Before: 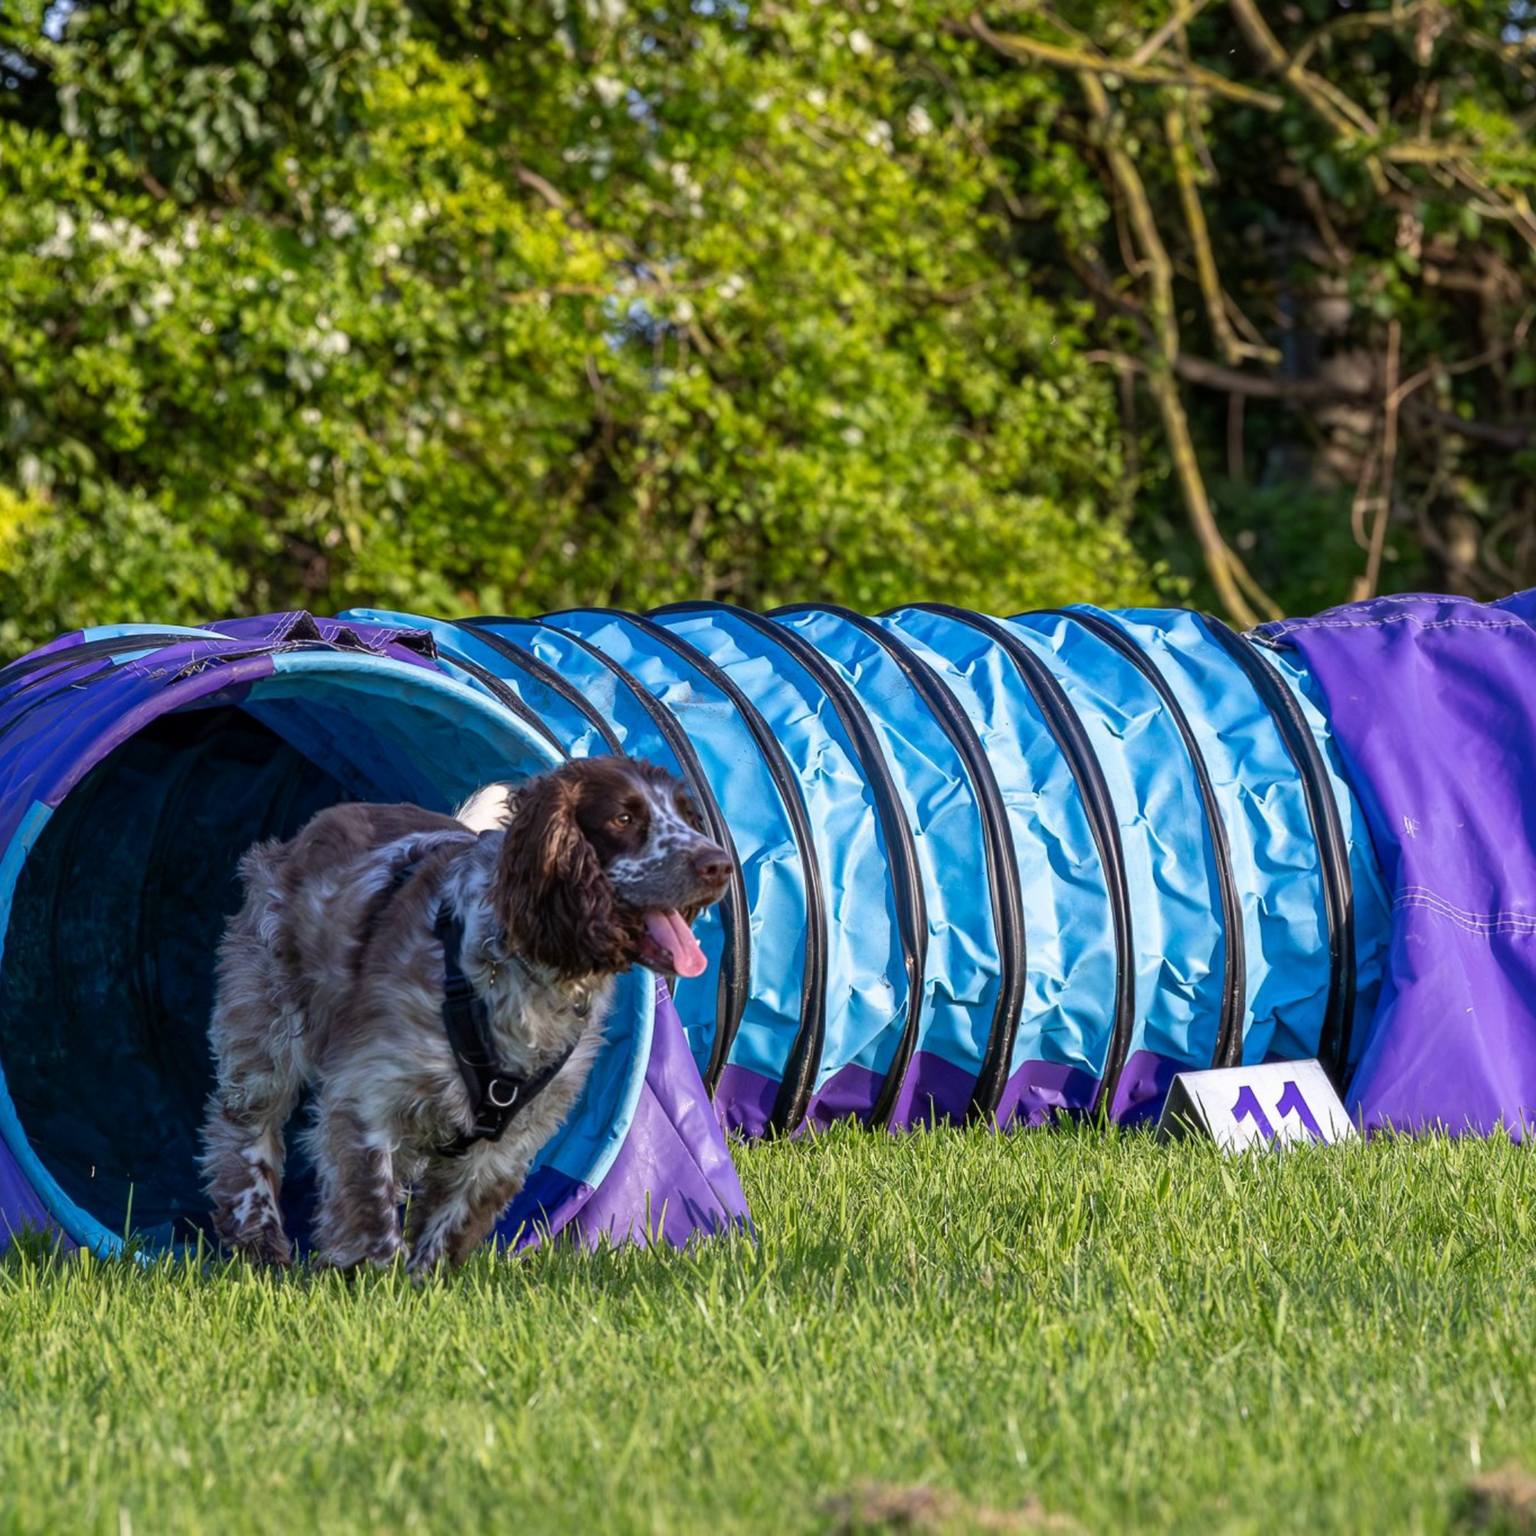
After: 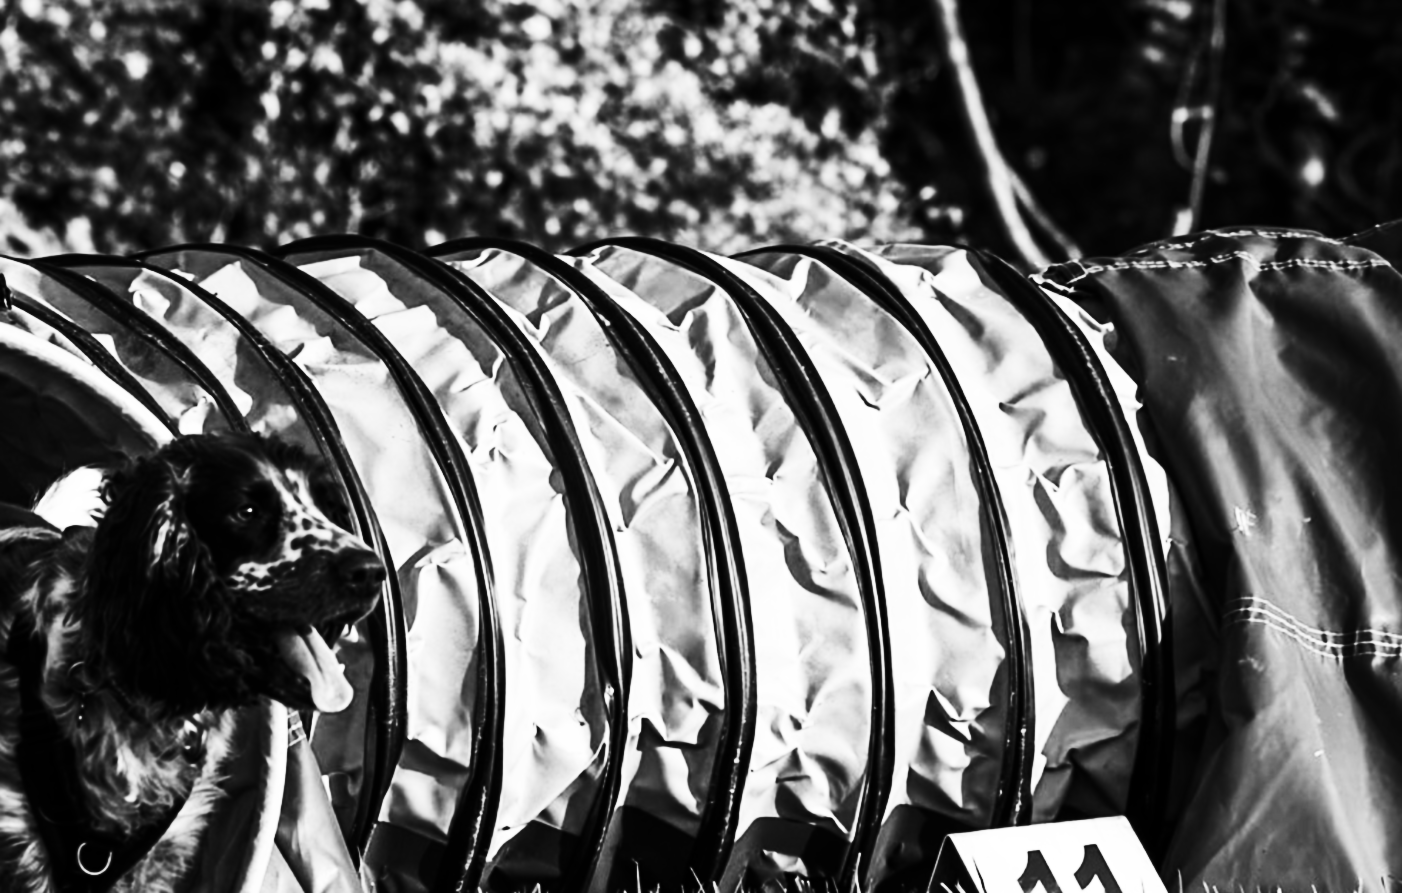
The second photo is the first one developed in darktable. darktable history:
crop and rotate: left 27.938%, top 27.046%, bottom 27.046%
sharpen: amount 0.2
lowpass: radius 0.76, contrast 1.56, saturation 0, unbound 0
contrast brightness saturation: contrast 0.5, saturation -0.1
